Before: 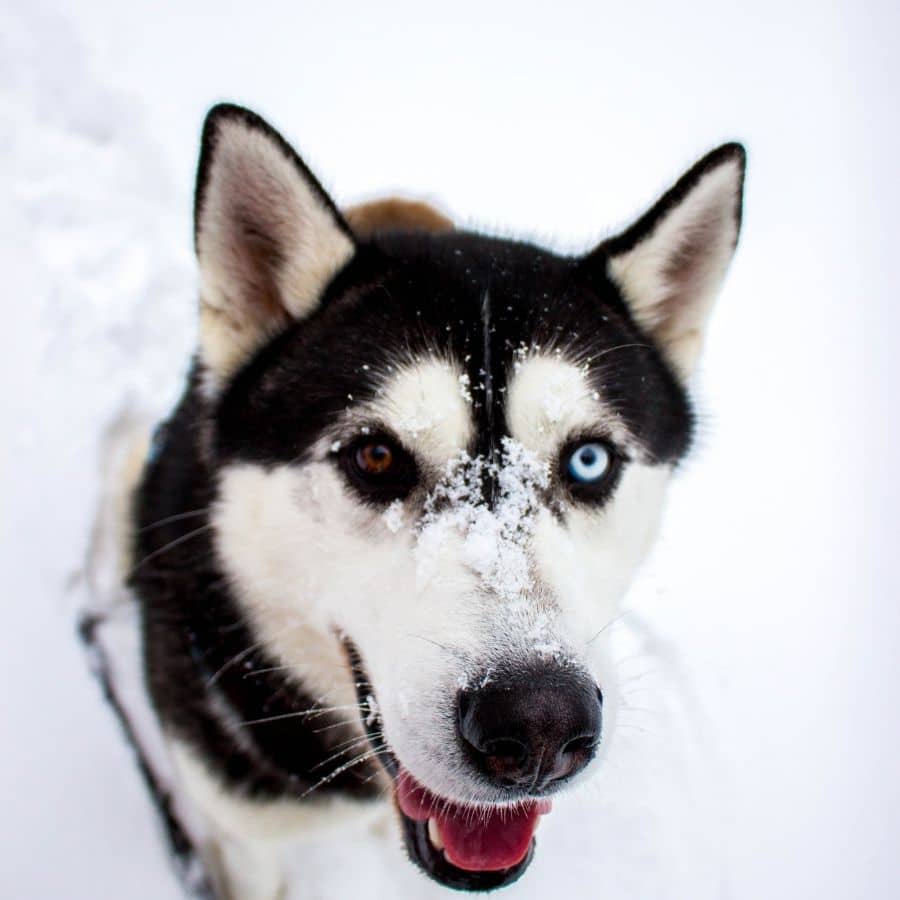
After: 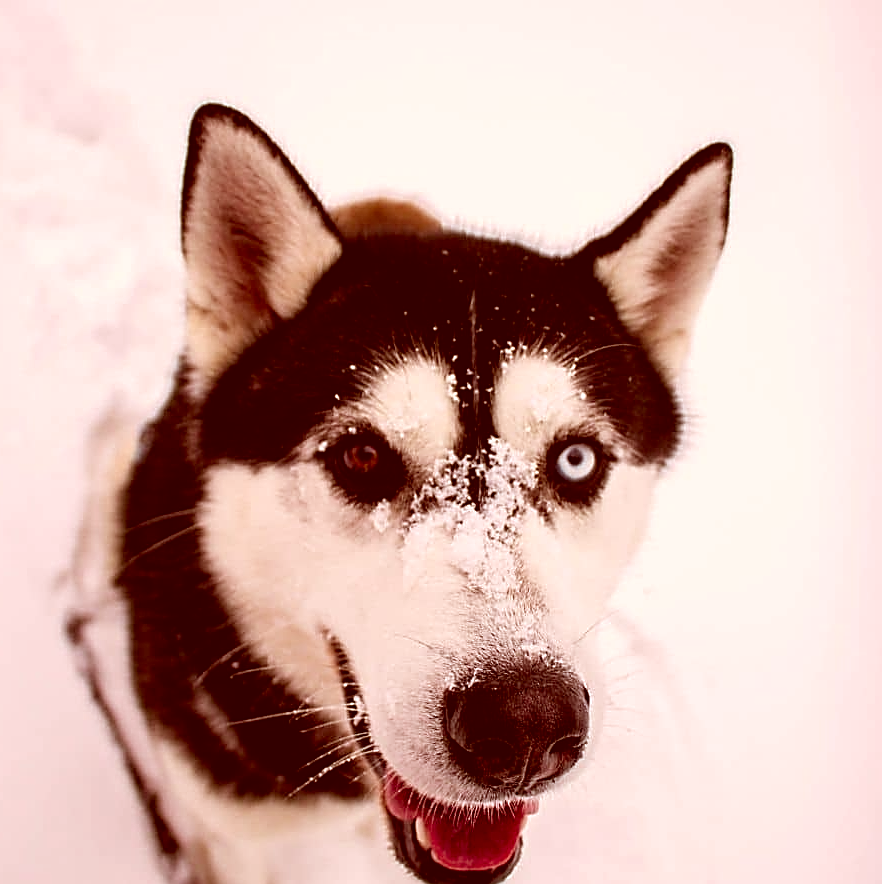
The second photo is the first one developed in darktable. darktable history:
crop and rotate: left 1.481%, right 0.512%, bottom 1.686%
color correction: highlights a* 9.53, highlights b* 9.05, shadows a* 39.88, shadows b* 39.96, saturation 0.795
sharpen: amount 0.905
exposure: compensate exposure bias true, compensate highlight preservation false
